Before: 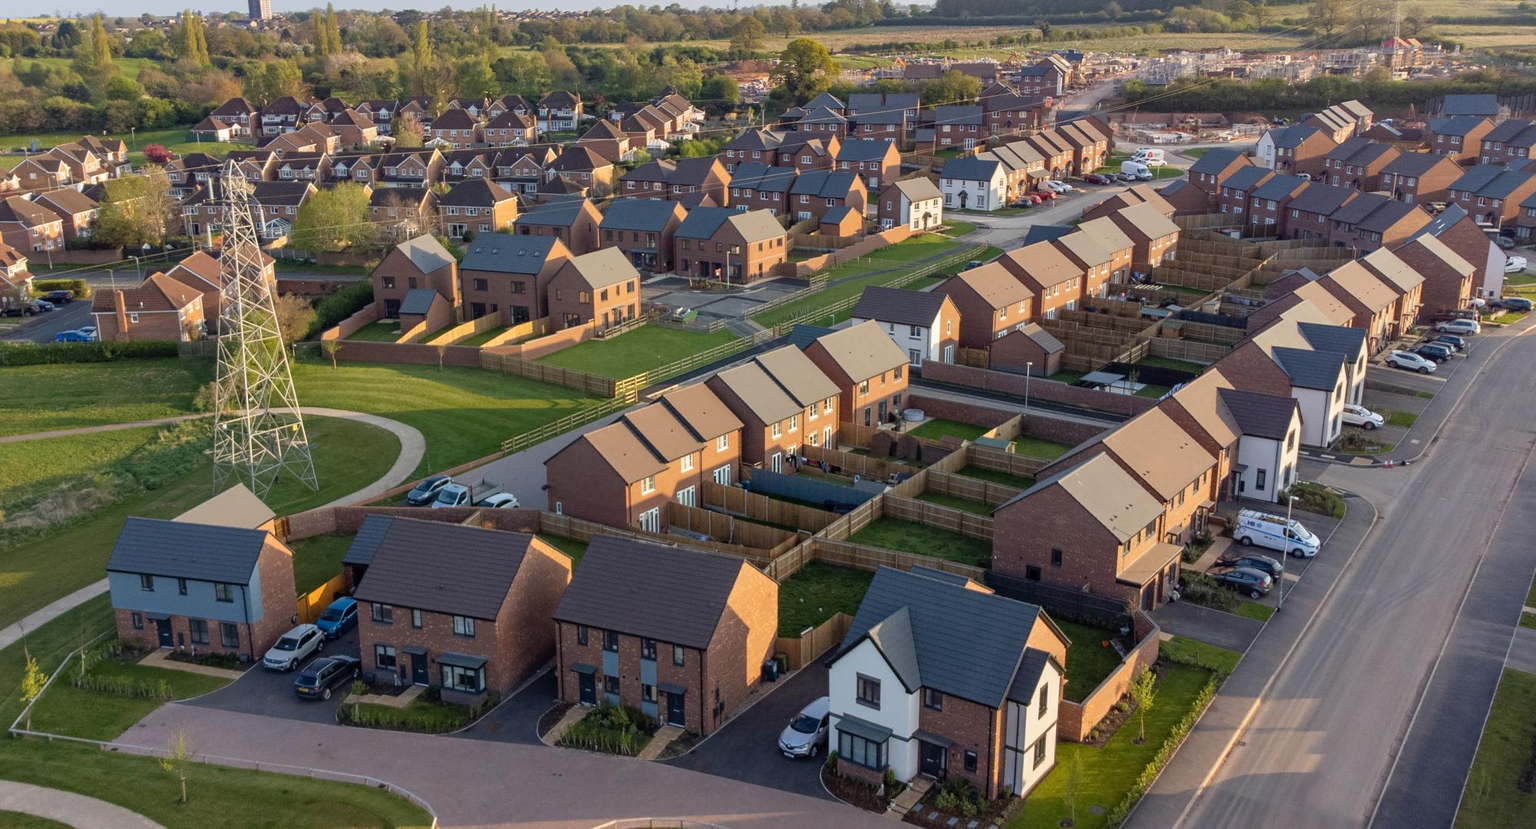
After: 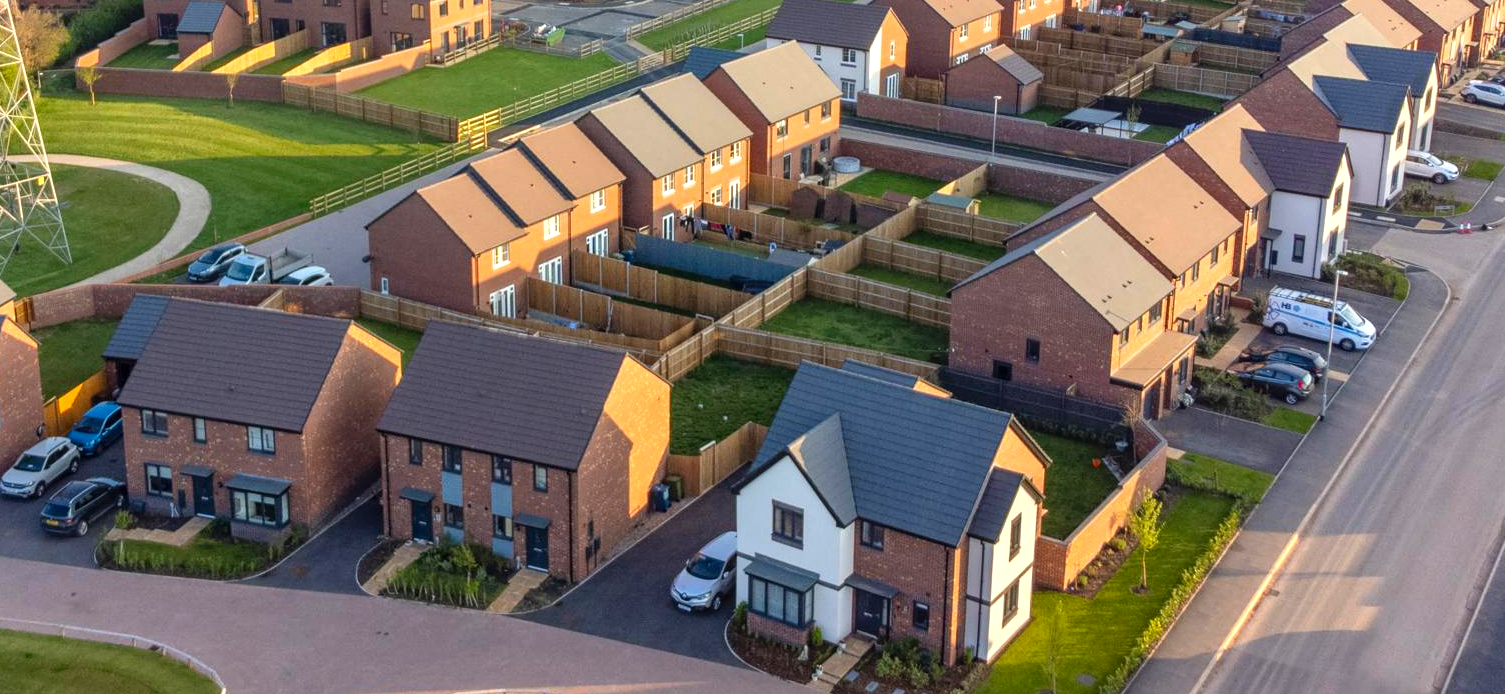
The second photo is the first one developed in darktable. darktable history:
exposure: exposure 0.602 EV, compensate highlight preservation false
contrast brightness saturation: saturation 0.177
local contrast: detail 109%
crop and rotate: left 17.194%, top 34.856%, right 7.52%, bottom 0.853%
shadows and highlights: shadows 36.71, highlights -27.99, soften with gaussian
